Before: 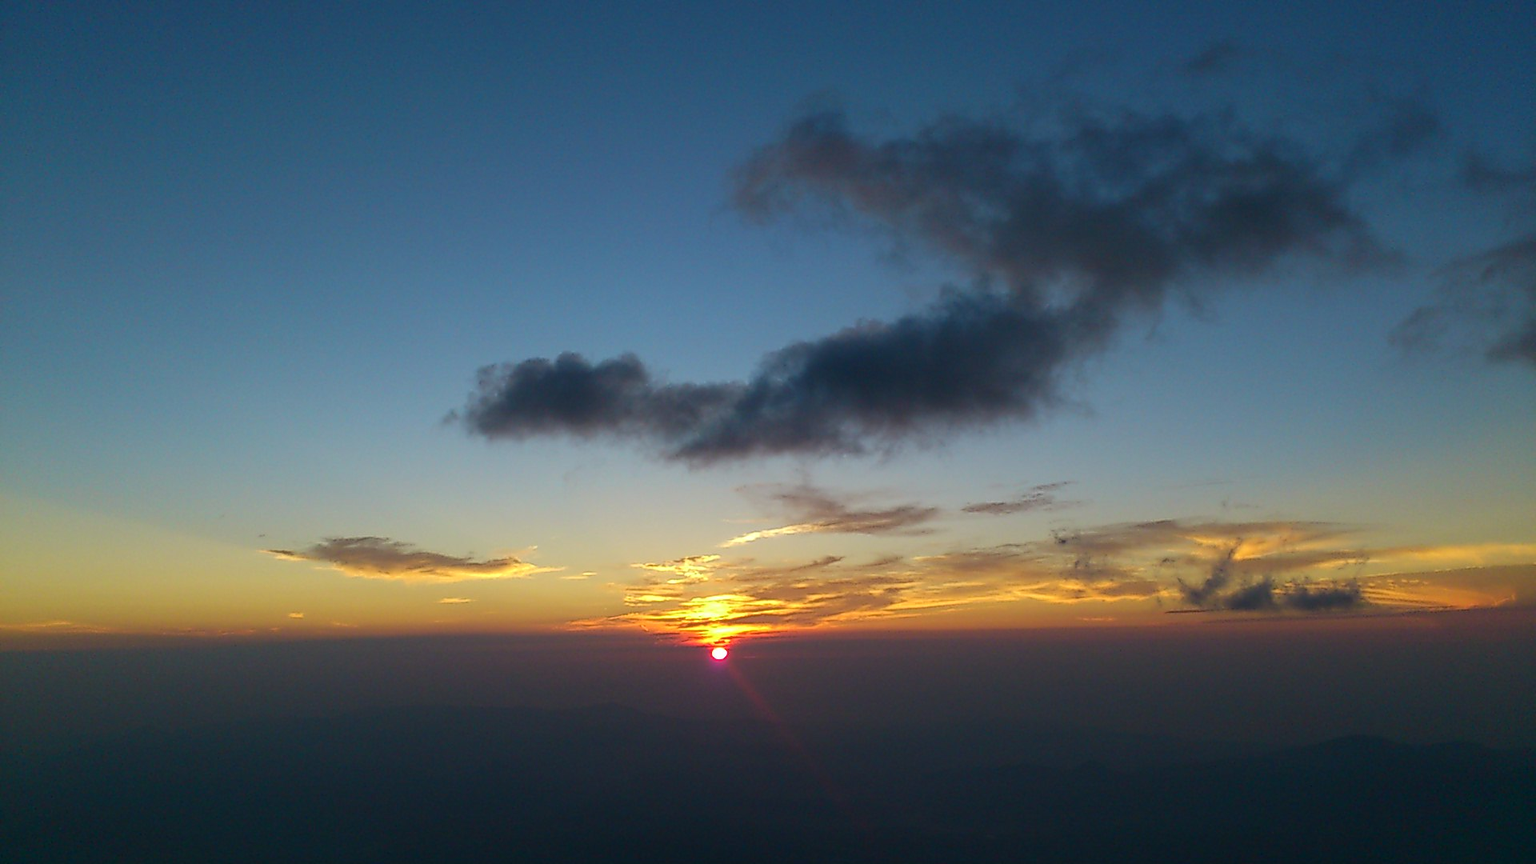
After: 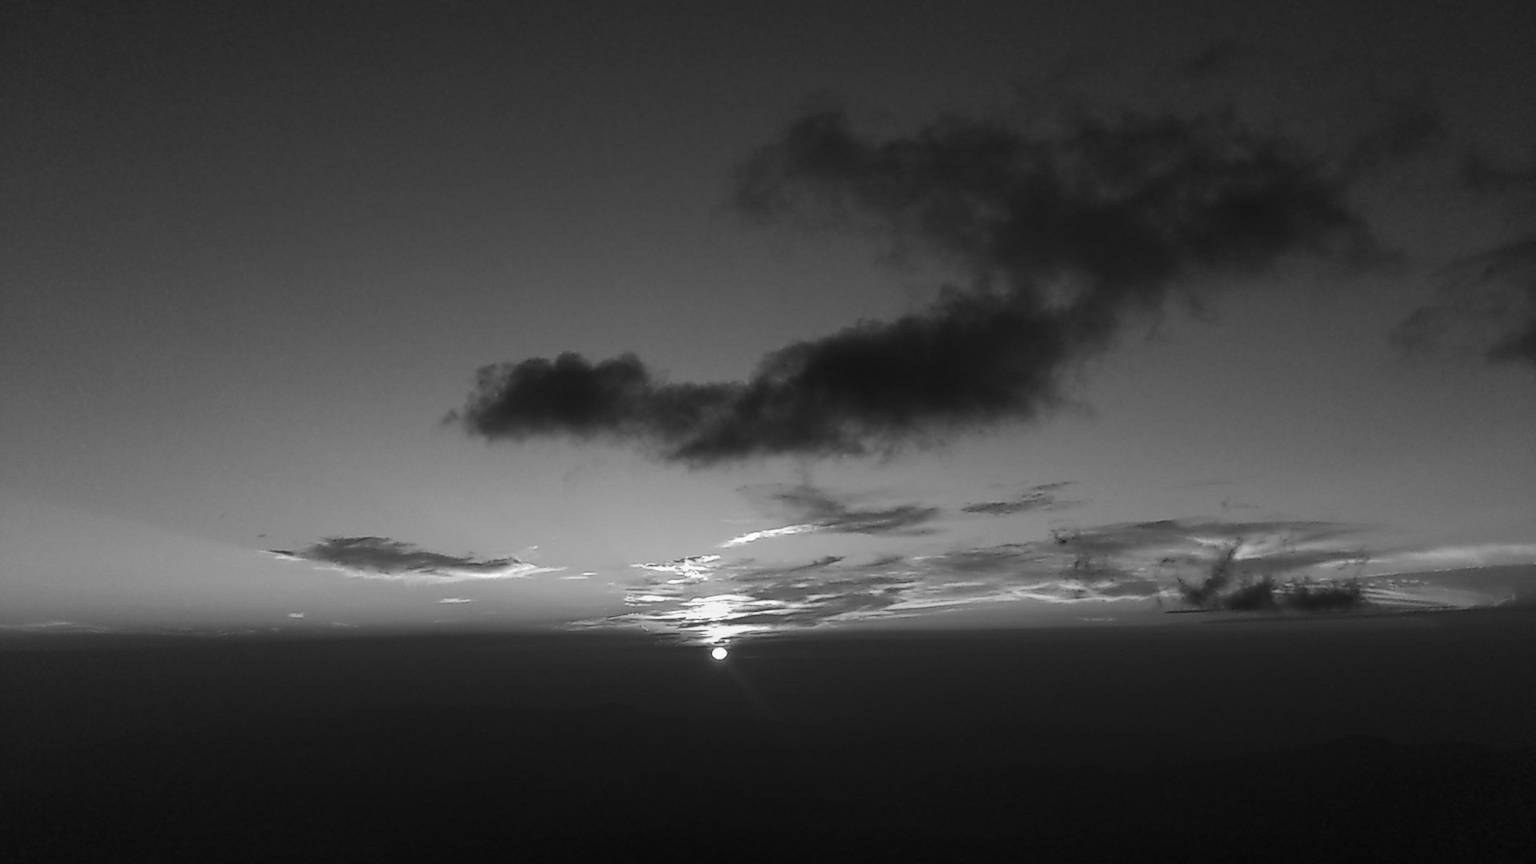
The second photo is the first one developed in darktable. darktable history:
color zones: curves: ch0 [(0, 0.5) (0.143, 0.5) (0.286, 0.5) (0.429, 0.5) (0.571, 0.5) (0.714, 0.476) (0.857, 0.5) (1, 0.5)]; ch2 [(0, 0.5) (0.143, 0.5) (0.286, 0.5) (0.429, 0.5) (0.571, 0.5) (0.714, 0.487) (0.857, 0.5) (1, 0.5)]
contrast brightness saturation: brightness -0.2, saturation 0.08
monochrome: on, module defaults
color calibration: illuminant custom, x 0.348, y 0.366, temperature 4940.58 K
